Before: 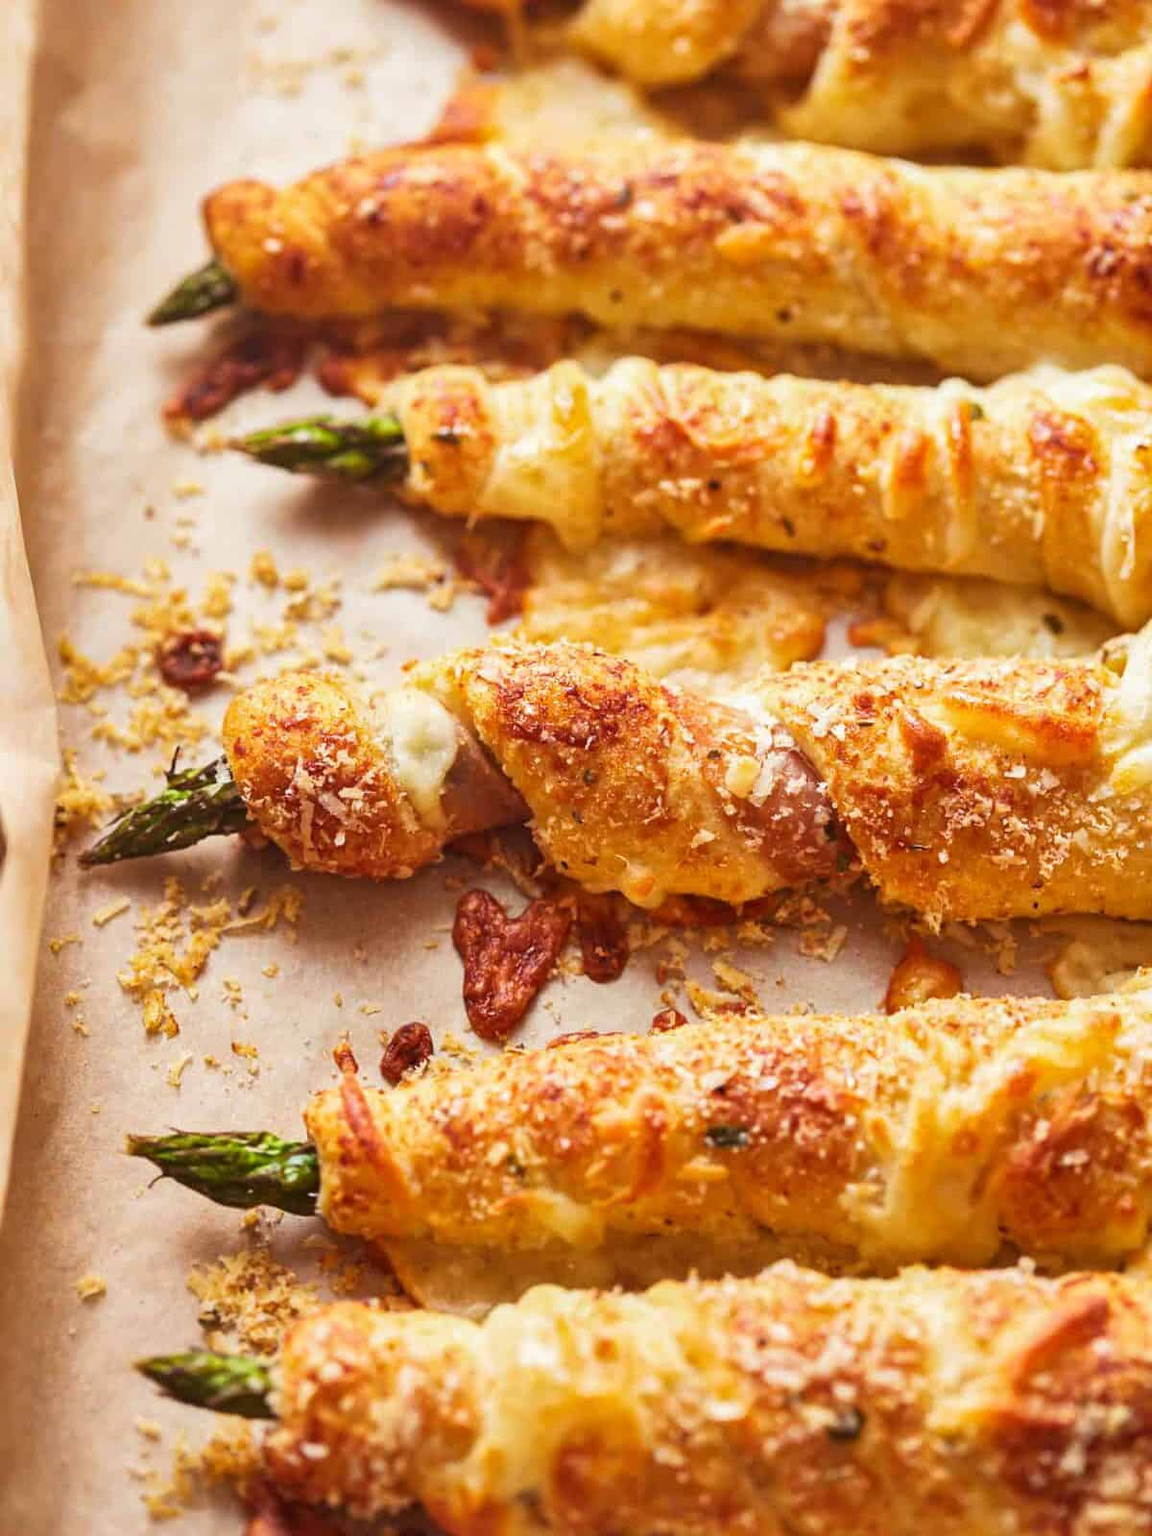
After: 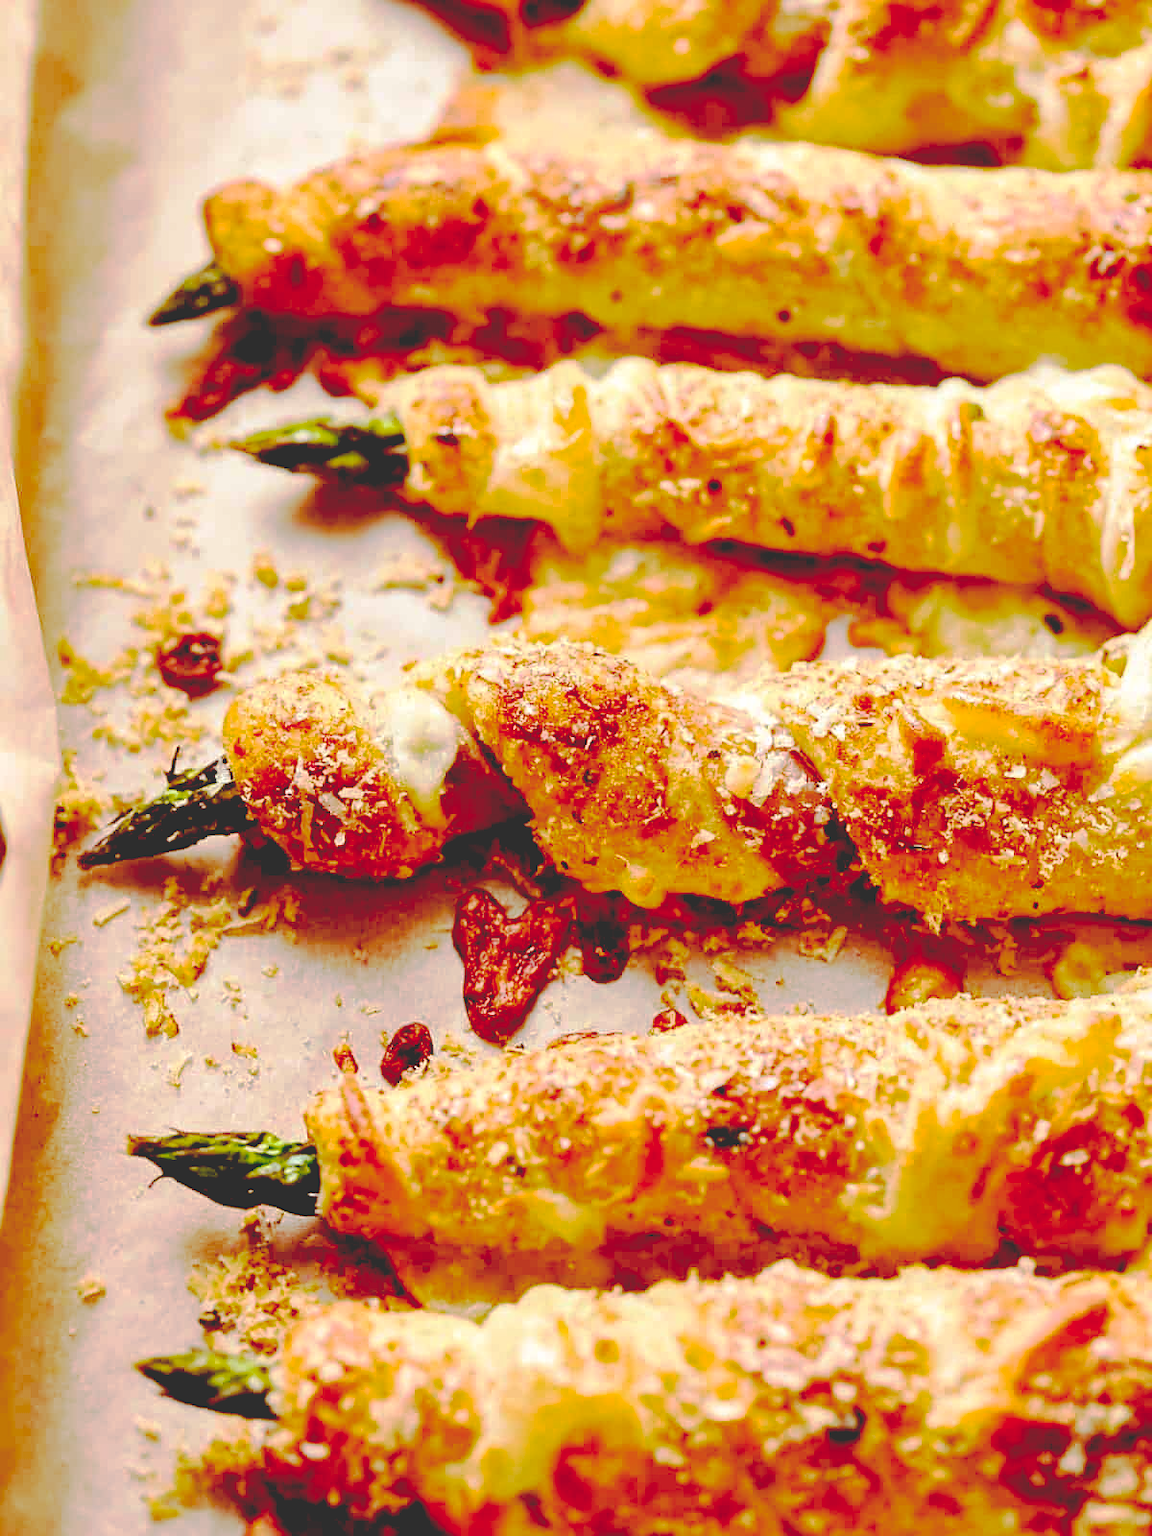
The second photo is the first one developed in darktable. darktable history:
base curve: curves: ch0 [(0.065, 0.026) (0.236, 0.358) (0.53, 0.546) (0.777, 0.841) (0.924, 0.992)], preserve colors none
sharpen: radius 1.05, threshold 0.902
